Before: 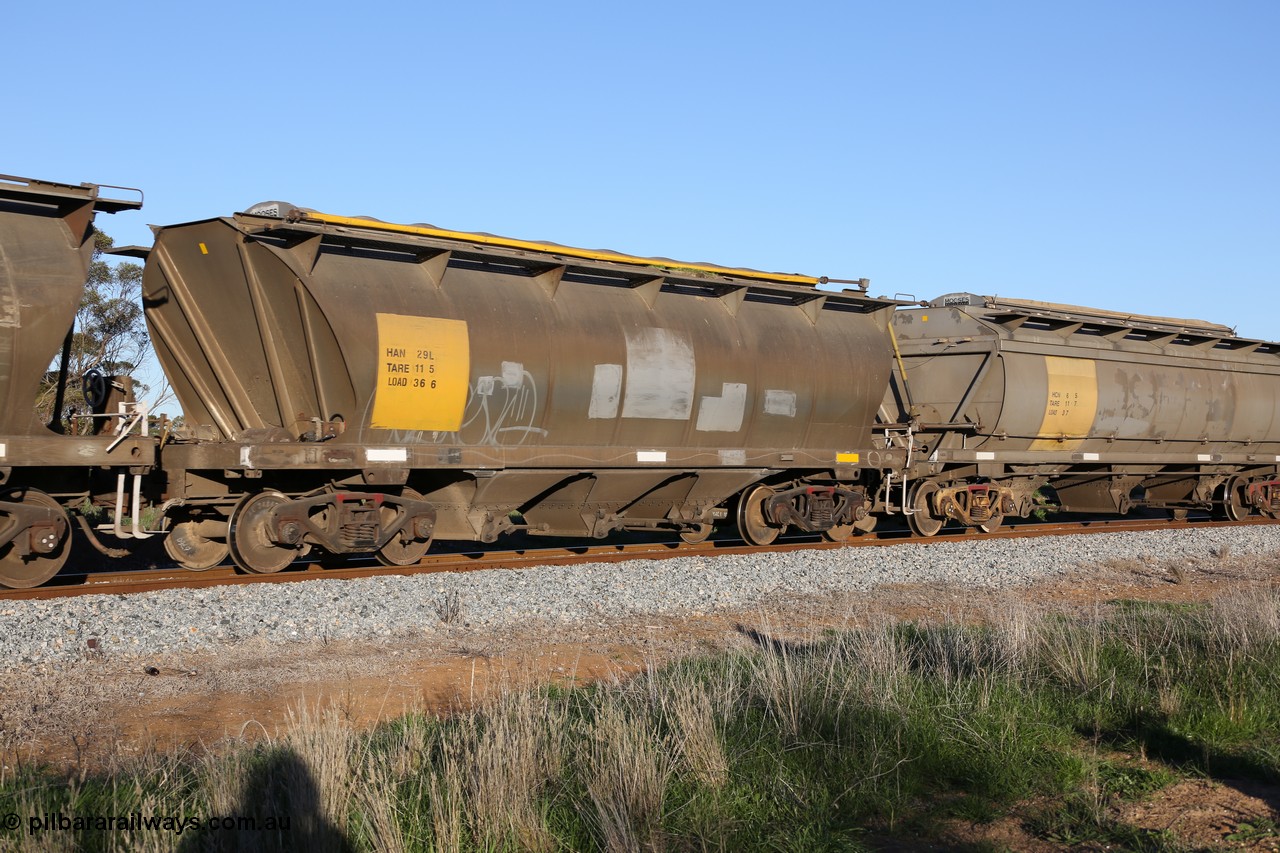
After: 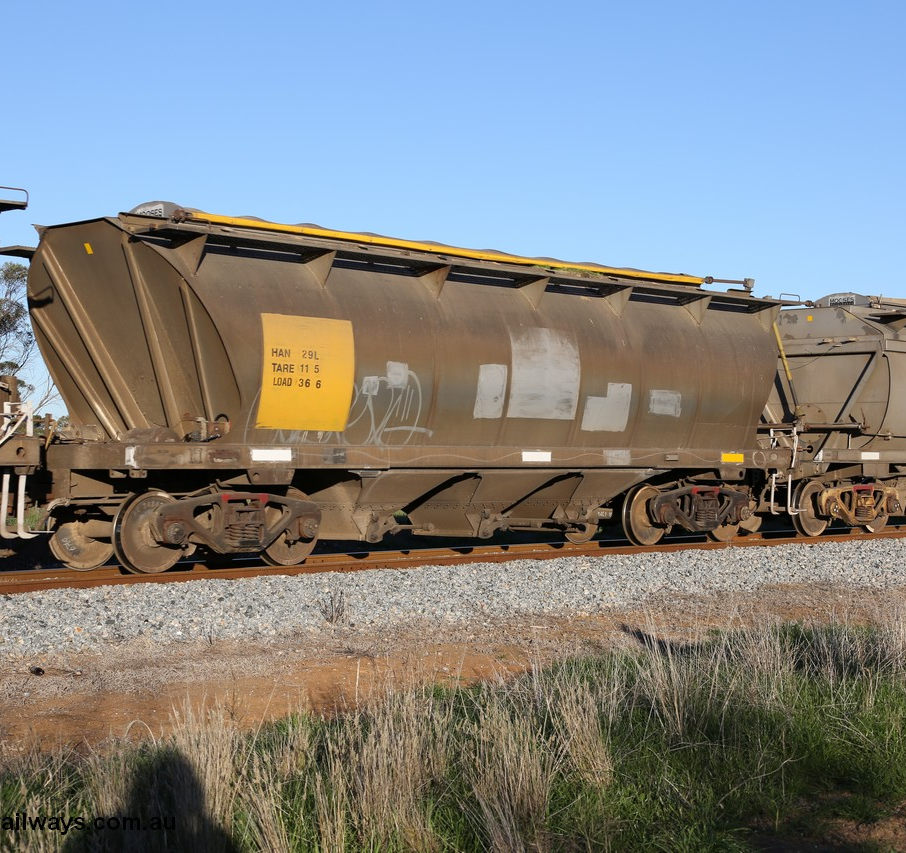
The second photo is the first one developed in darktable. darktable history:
crop and rotate: left 9.03%, right 20.137%
